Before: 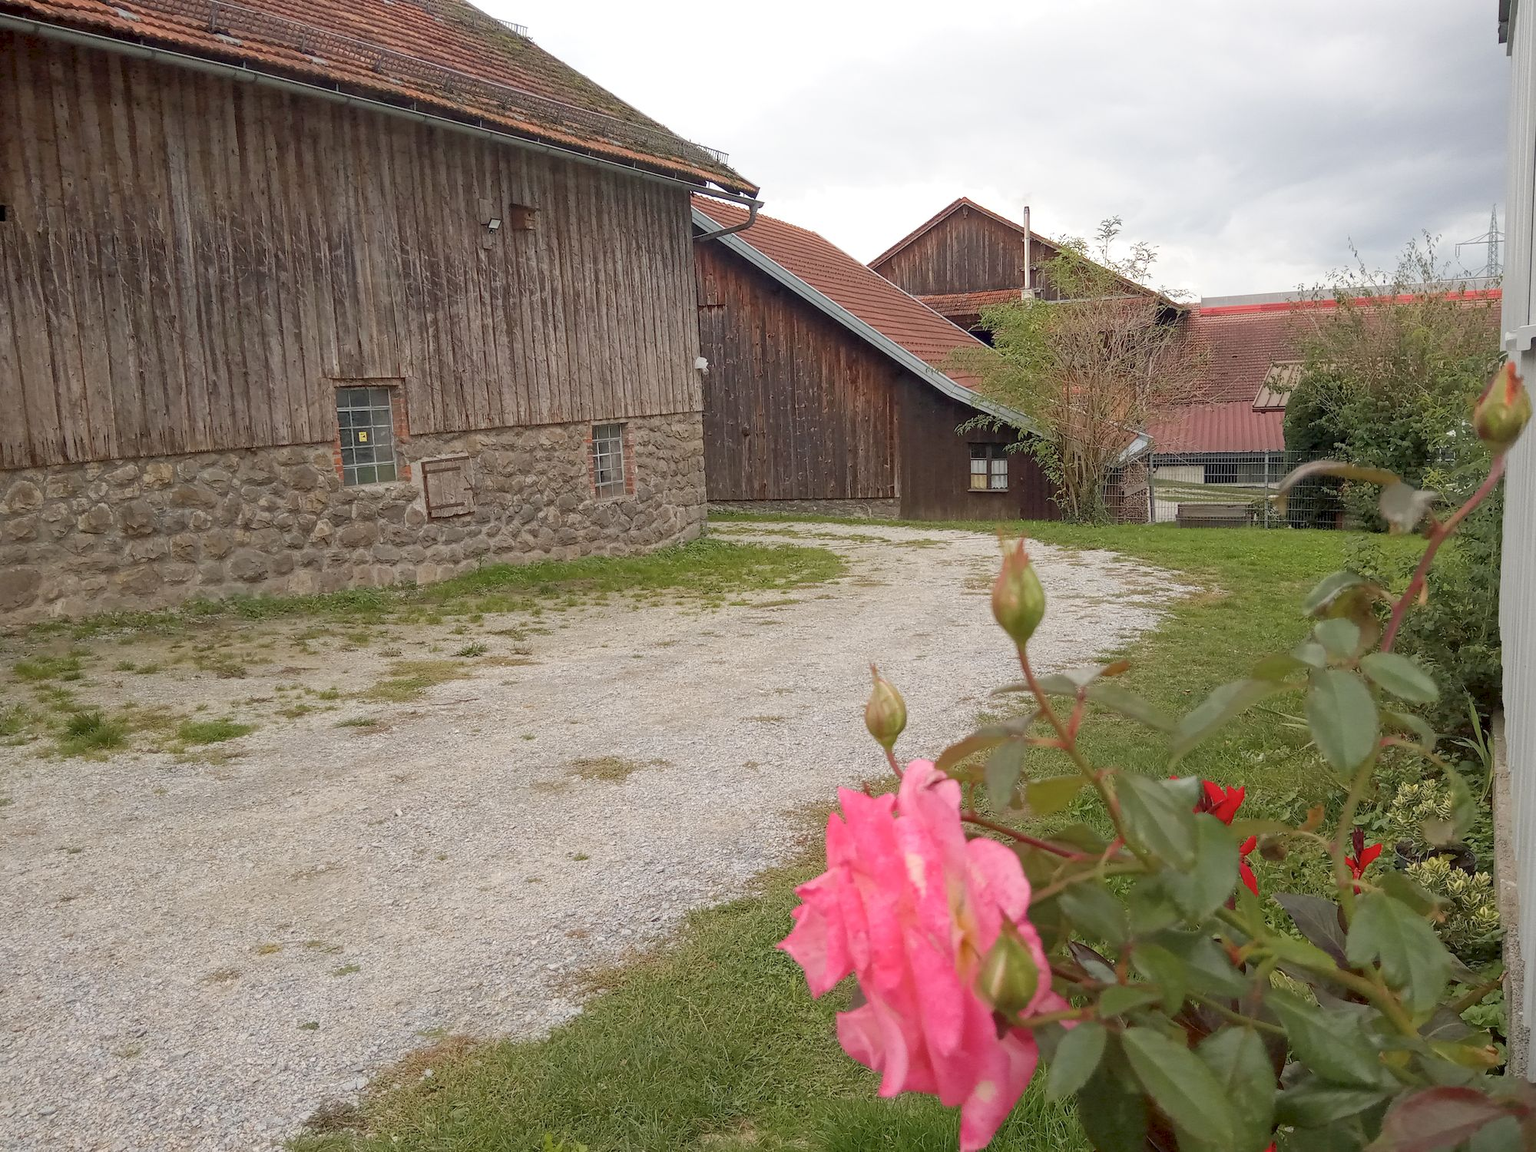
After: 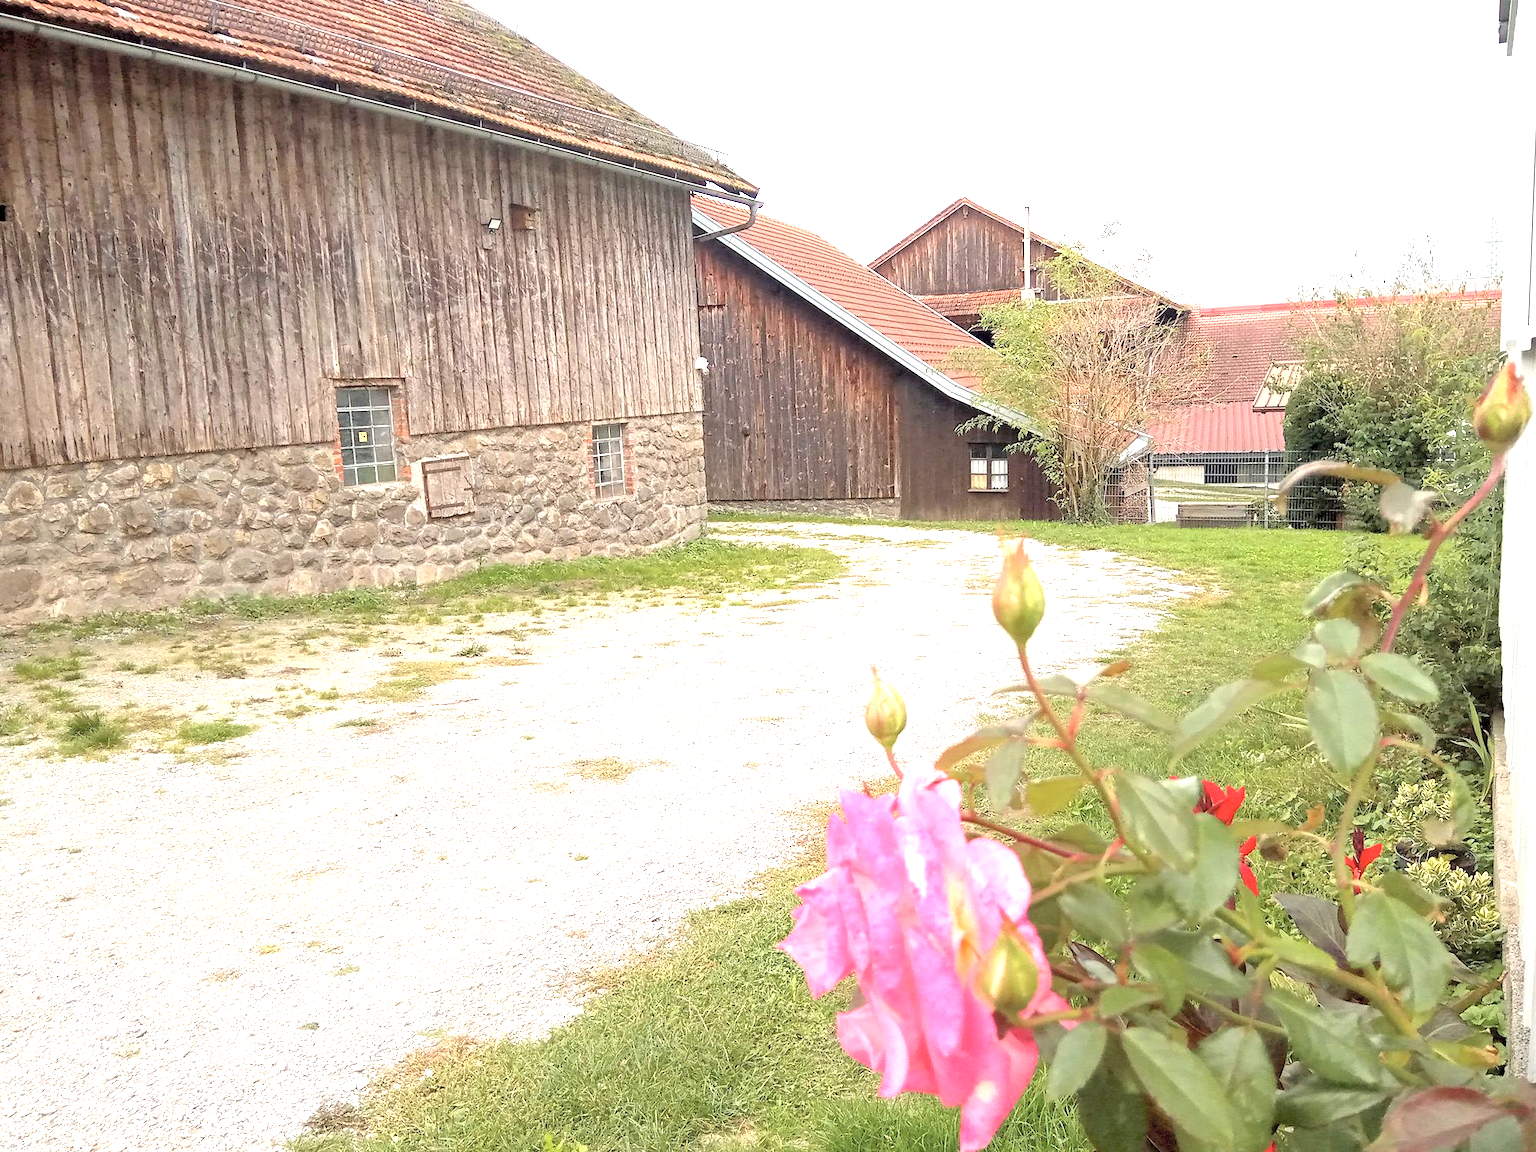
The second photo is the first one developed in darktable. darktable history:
contrast brightness saturation: brightness 0.141
levels: white 99.93%, levels [0.012, 0.367, 0.697]
